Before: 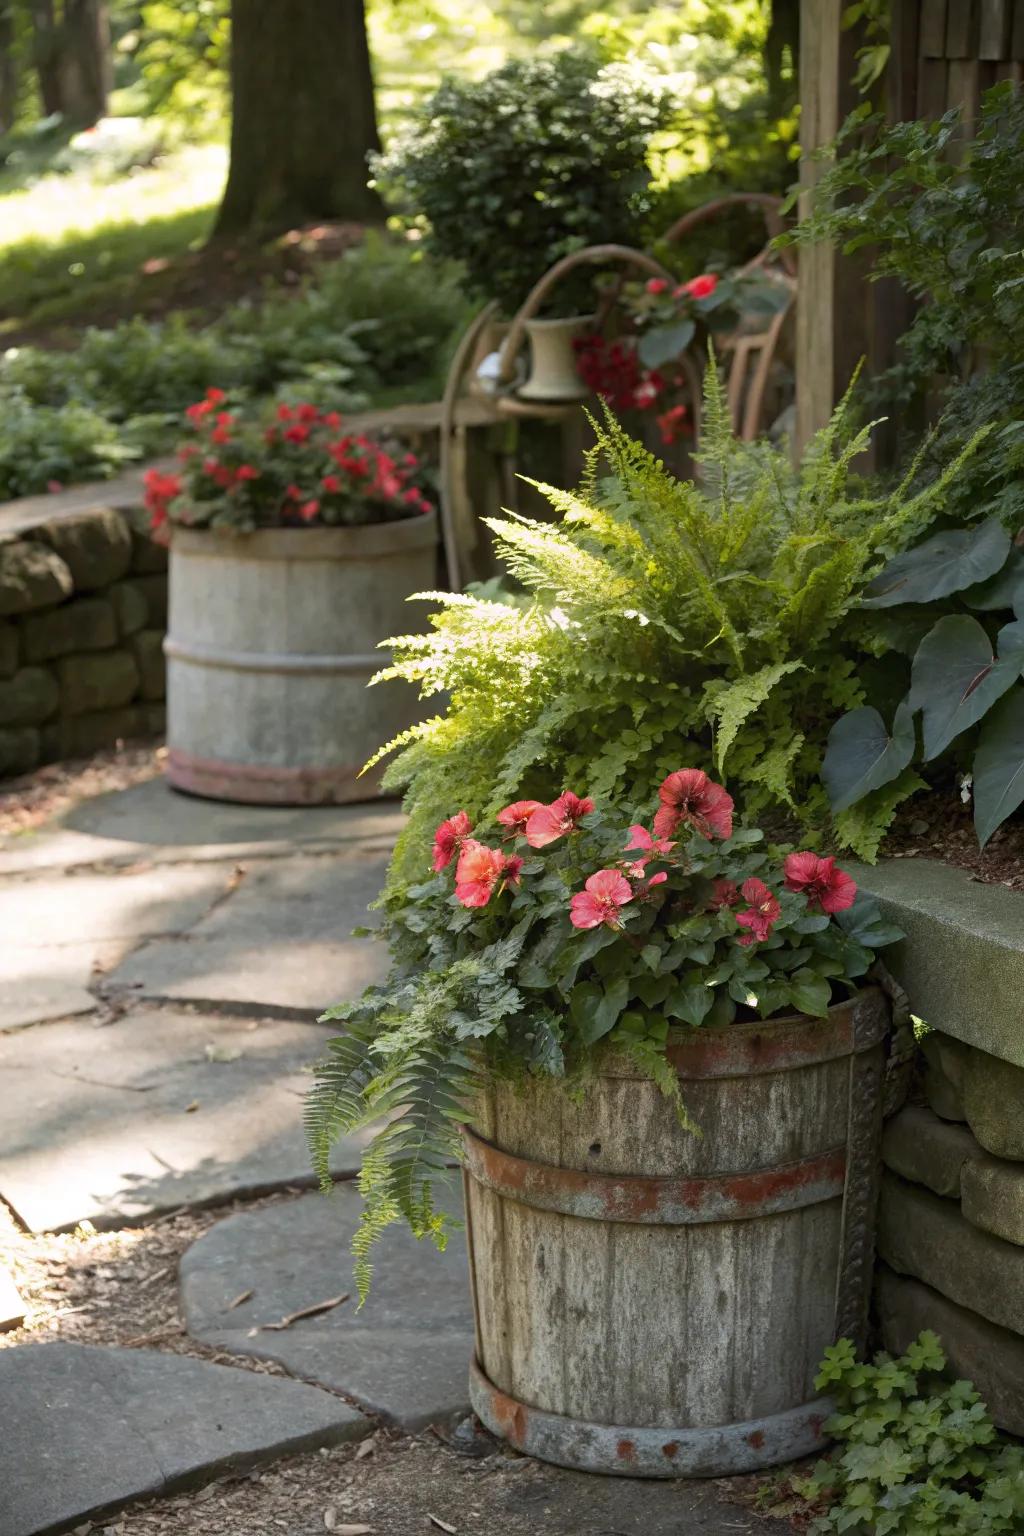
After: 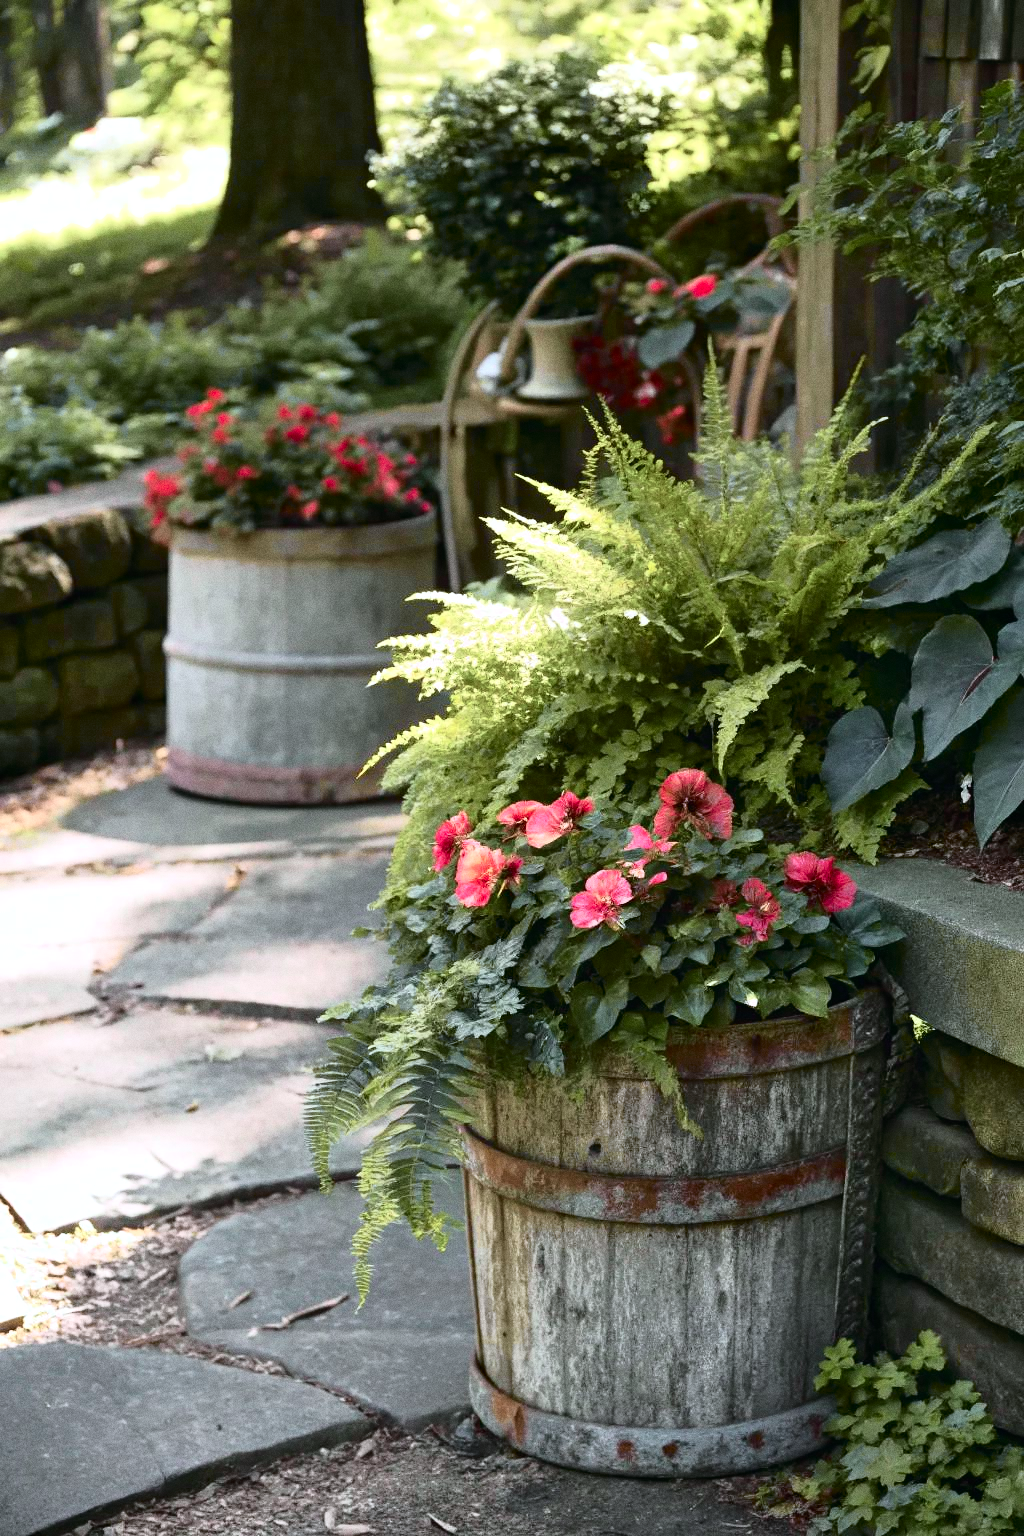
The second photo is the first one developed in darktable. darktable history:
grain: coarseness 0.09 ISO
shadows and highlights: radius 44.78, white point adjustment 6.64, compress 79.65%, highlights color adjustment 78.42%, soften with gaussian
color calibration: illuminant as shot in camera, x 0.358, y 0.373, temperature 4628.91 K
tone curve: curves: ch0 [(0, 0.008) (0.081, 0.044) (0.177, 0.123) (0.283, 0.253) (0.416, 0.449) (0.495, 0.524) (0.661, 0.756) (0.796, 0.859) (1, 0.951)]; ch1 [(0, 0) (0.161, 0.092) (0.35, 0.33) (0.392, 0.392) (0.427, 0.426) (0.479, 0.472) (0.505, 0.5) (0.521, 0.524) (0.567, 0.564) (0.583, 0.588) (0.625, 0.627) (0.678, 0.733) (1, 1)]; ch2 [(0, 0) (0.346, 0.362) (0.404, 0.427) (0.502, 0.499) (0.531, 0.523) (0.544, 0.561) (0.58, 0.59) (0.629, 0.642) (0.717, 0.678) (1, 1)], color space Lab, independent channels, preserve colors none
